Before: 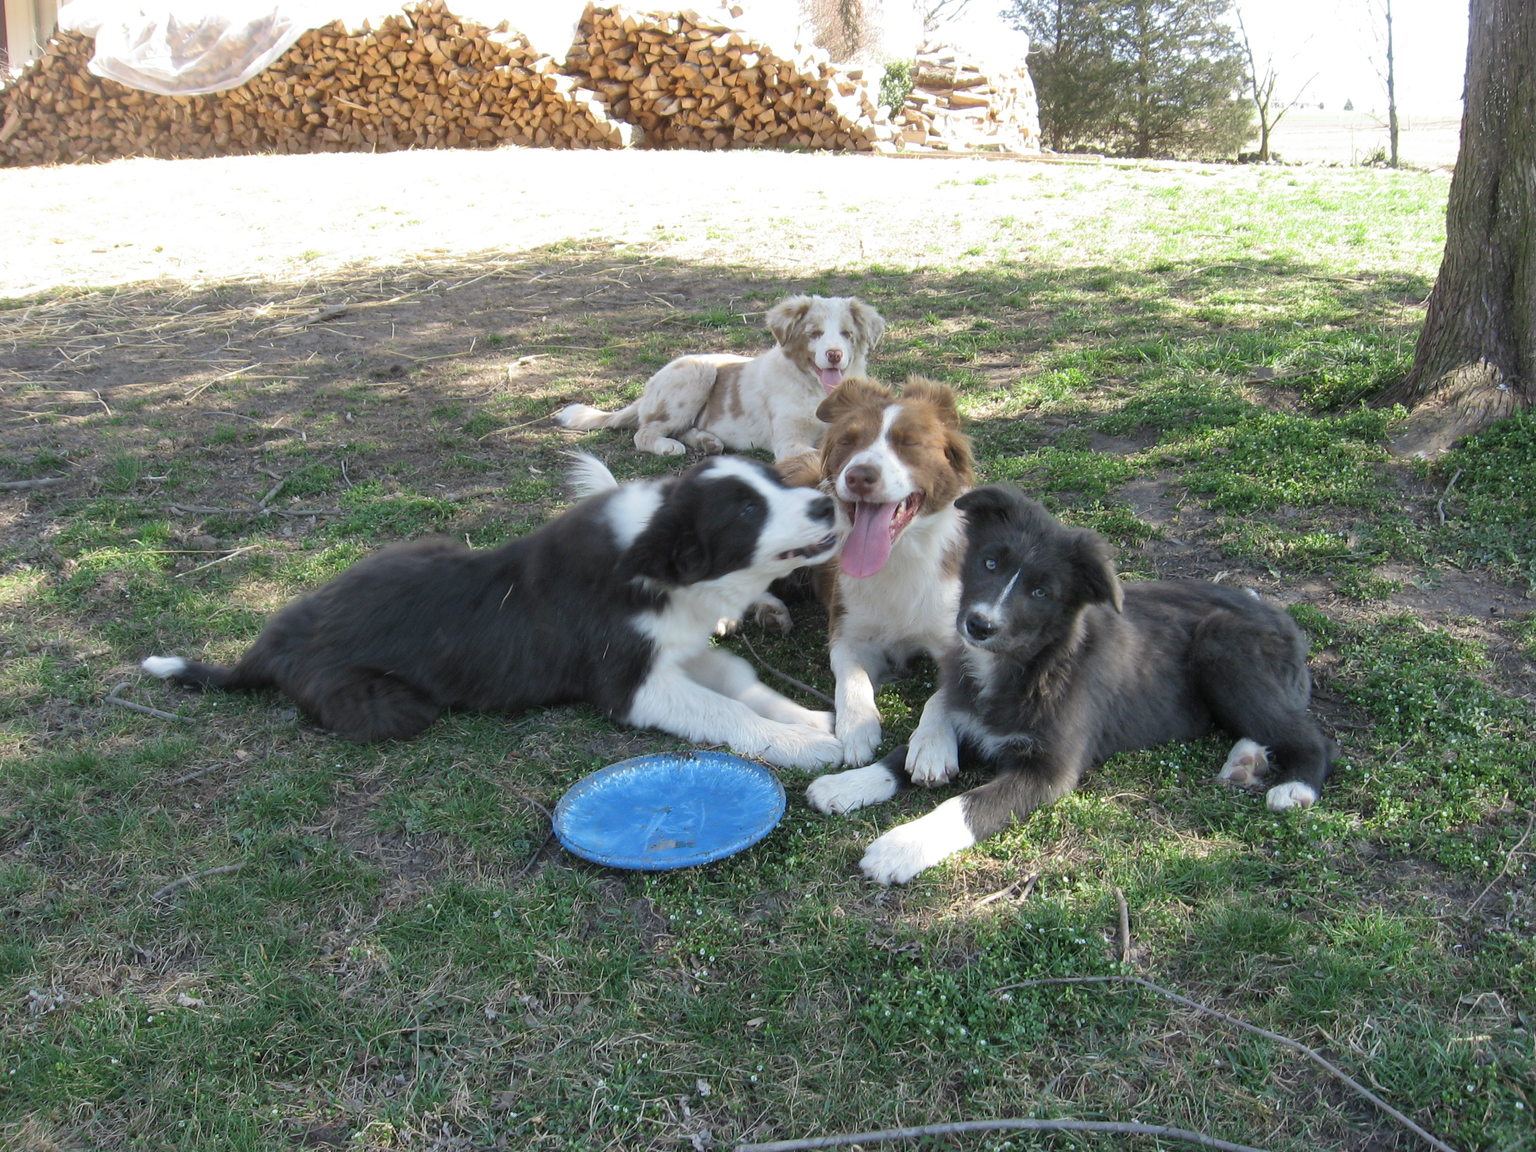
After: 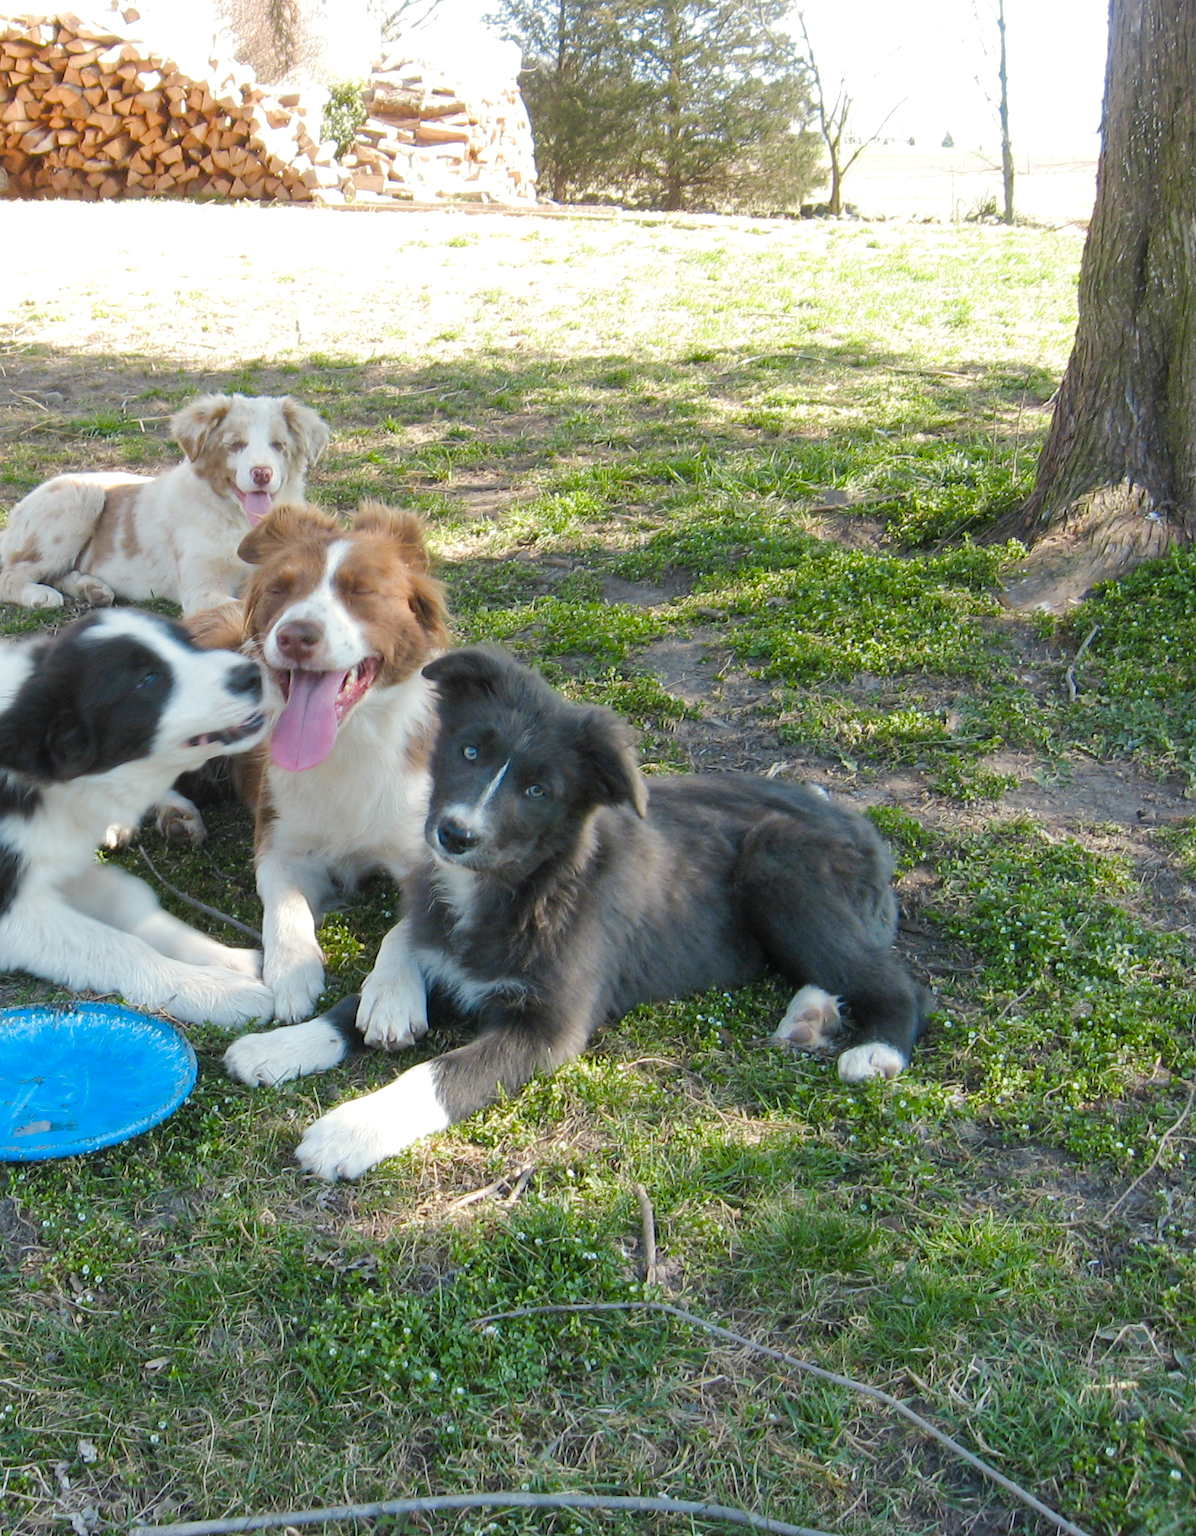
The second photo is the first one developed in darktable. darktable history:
color balance rgb: shadows lift › chroma 0.787%, shadows lift › hue 115.87°, highlights gain › luminance 6.594%, highlights gain › chroma 1.288%, highlights gain › hue 89.63°, perceptual saturation grading › global saturation 0.861%, perceptual saturation grading › highlights -17.996%, perceptual saturation grading › mid-tones 33.628%, perceptual saturation grading › shadows 50.412%, hue shift -7.71°, perceptual brilliance grading › mid-tones 9.91%, perceptual brilliance grading › shadows 14.71%
crop: left 41.582%
